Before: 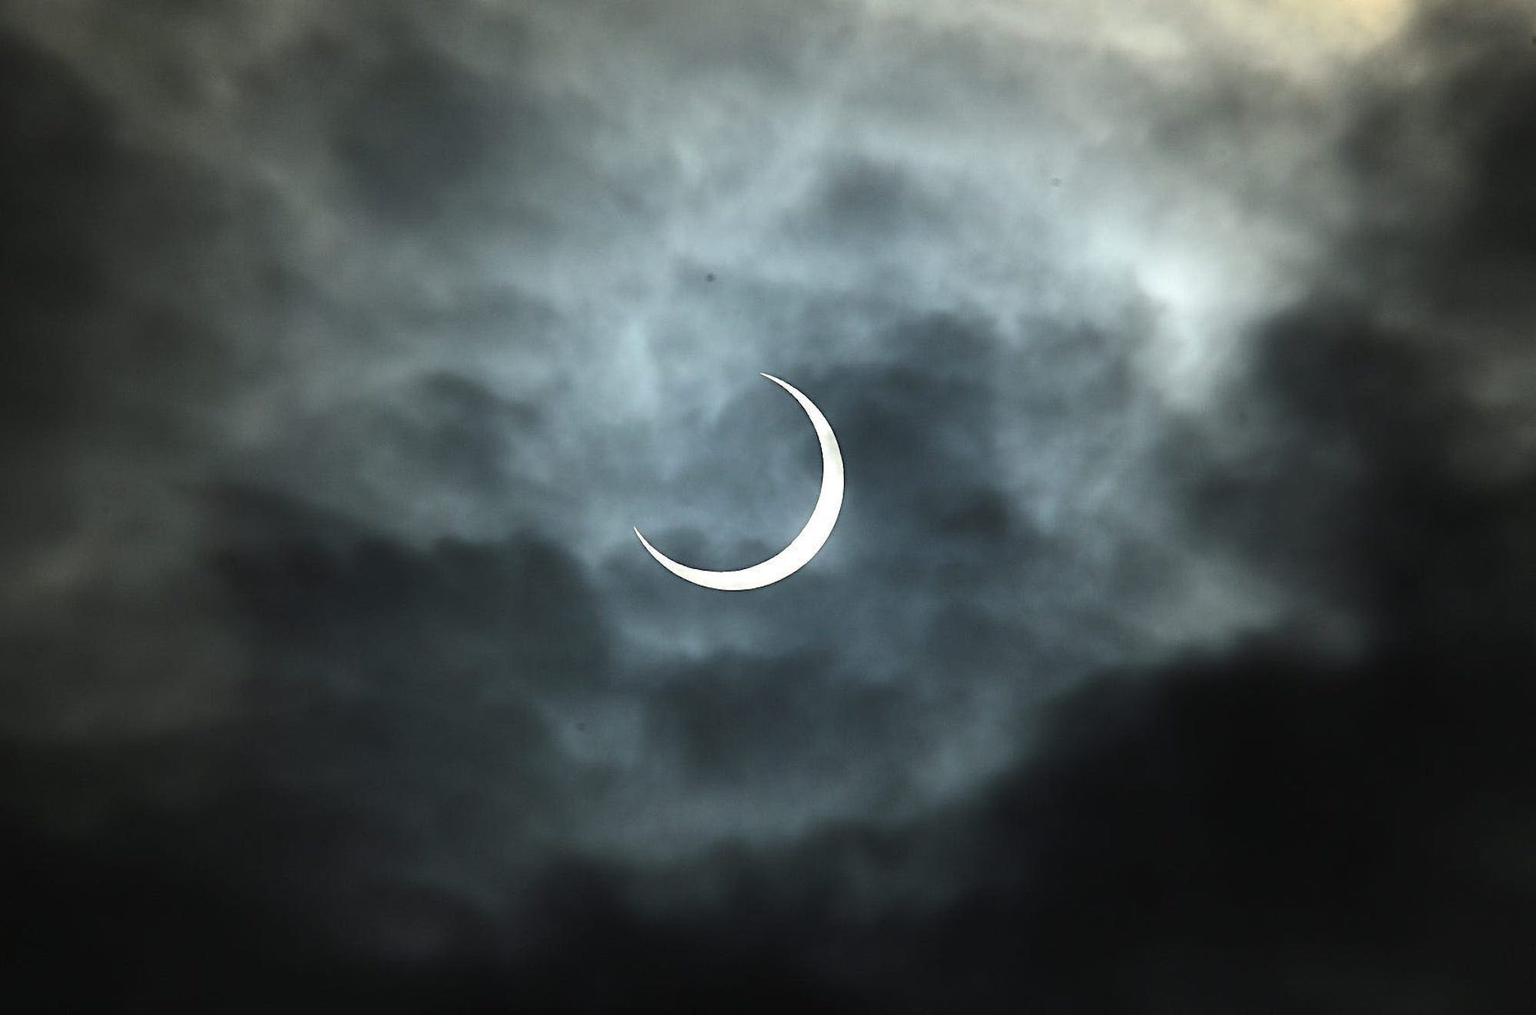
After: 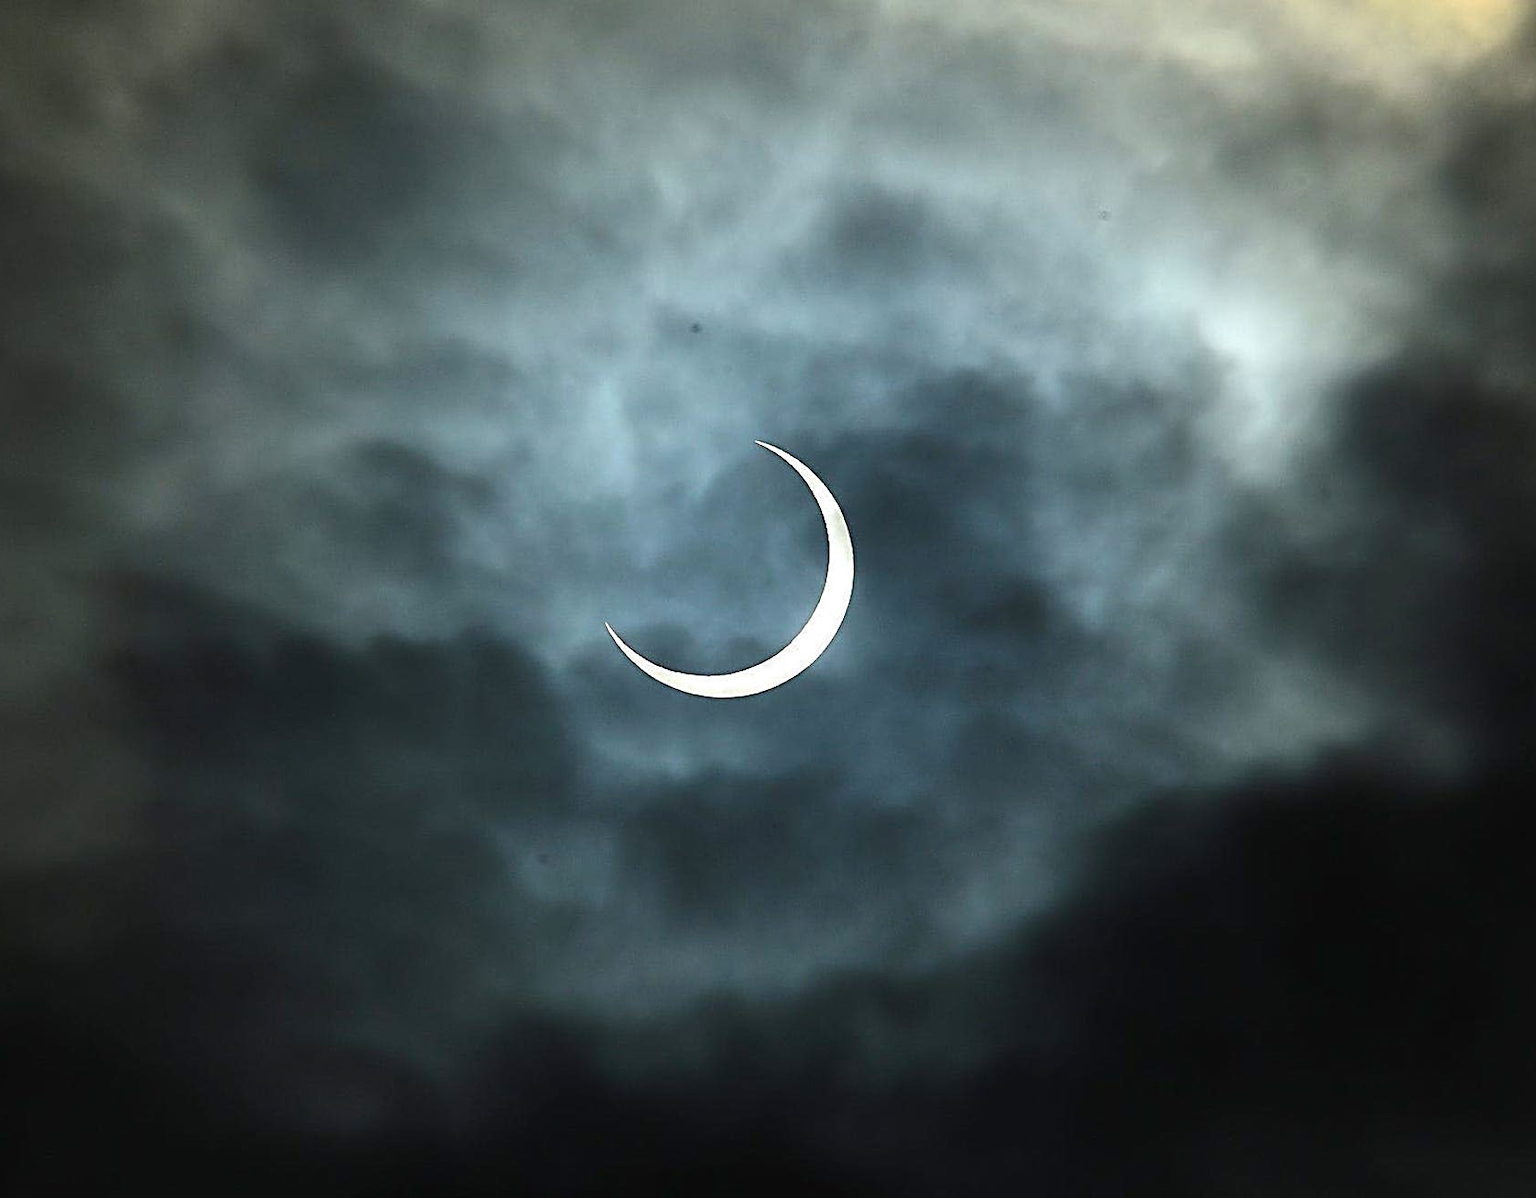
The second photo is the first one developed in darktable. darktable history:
crop: left 7.947%, right 7.388%
sharpen: on, module defaults
contrast brightness saturation: brightness -0.024, saturation 0.356
exposure: compensate highlight preservation false
